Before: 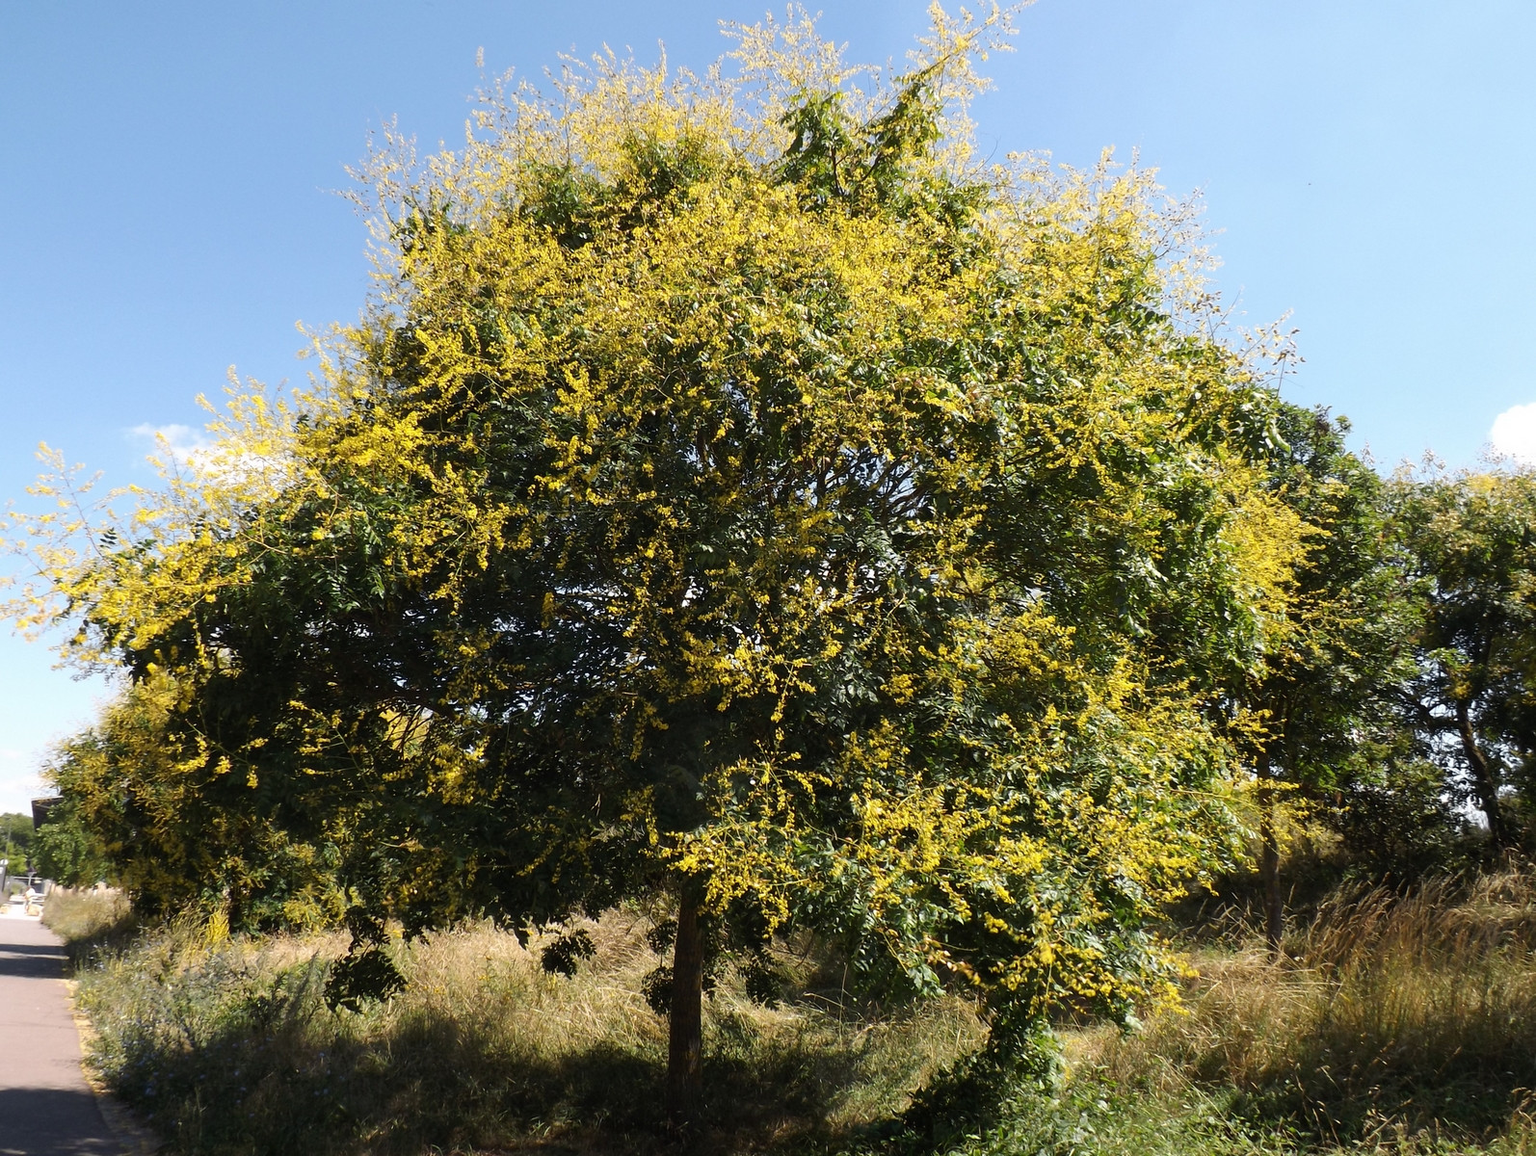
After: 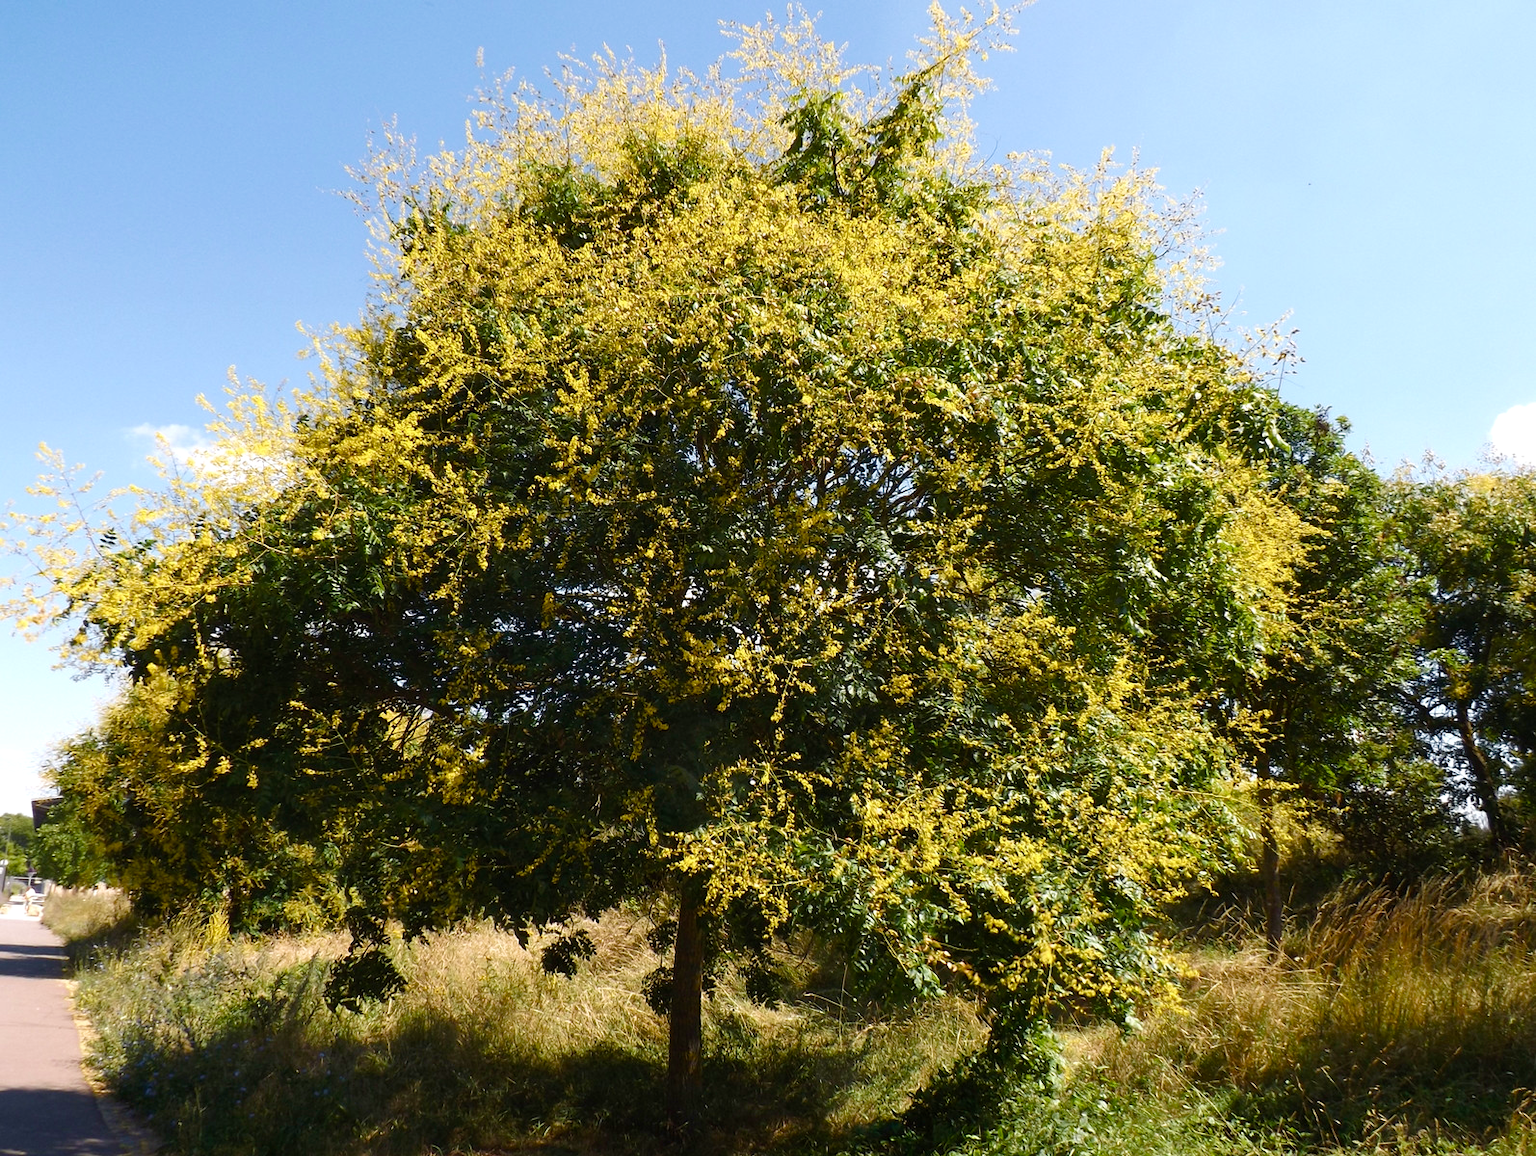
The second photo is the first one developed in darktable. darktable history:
color balance rgb: highlights gain › luminance 9.474%, global offset › hue 171.67°, perceptual saturation grading › global saturation 40.004%, perceptual saturation grading › highlights -50.133%, perceptual saturation grading › shadows 30.081%
velvia: on, module defaults
